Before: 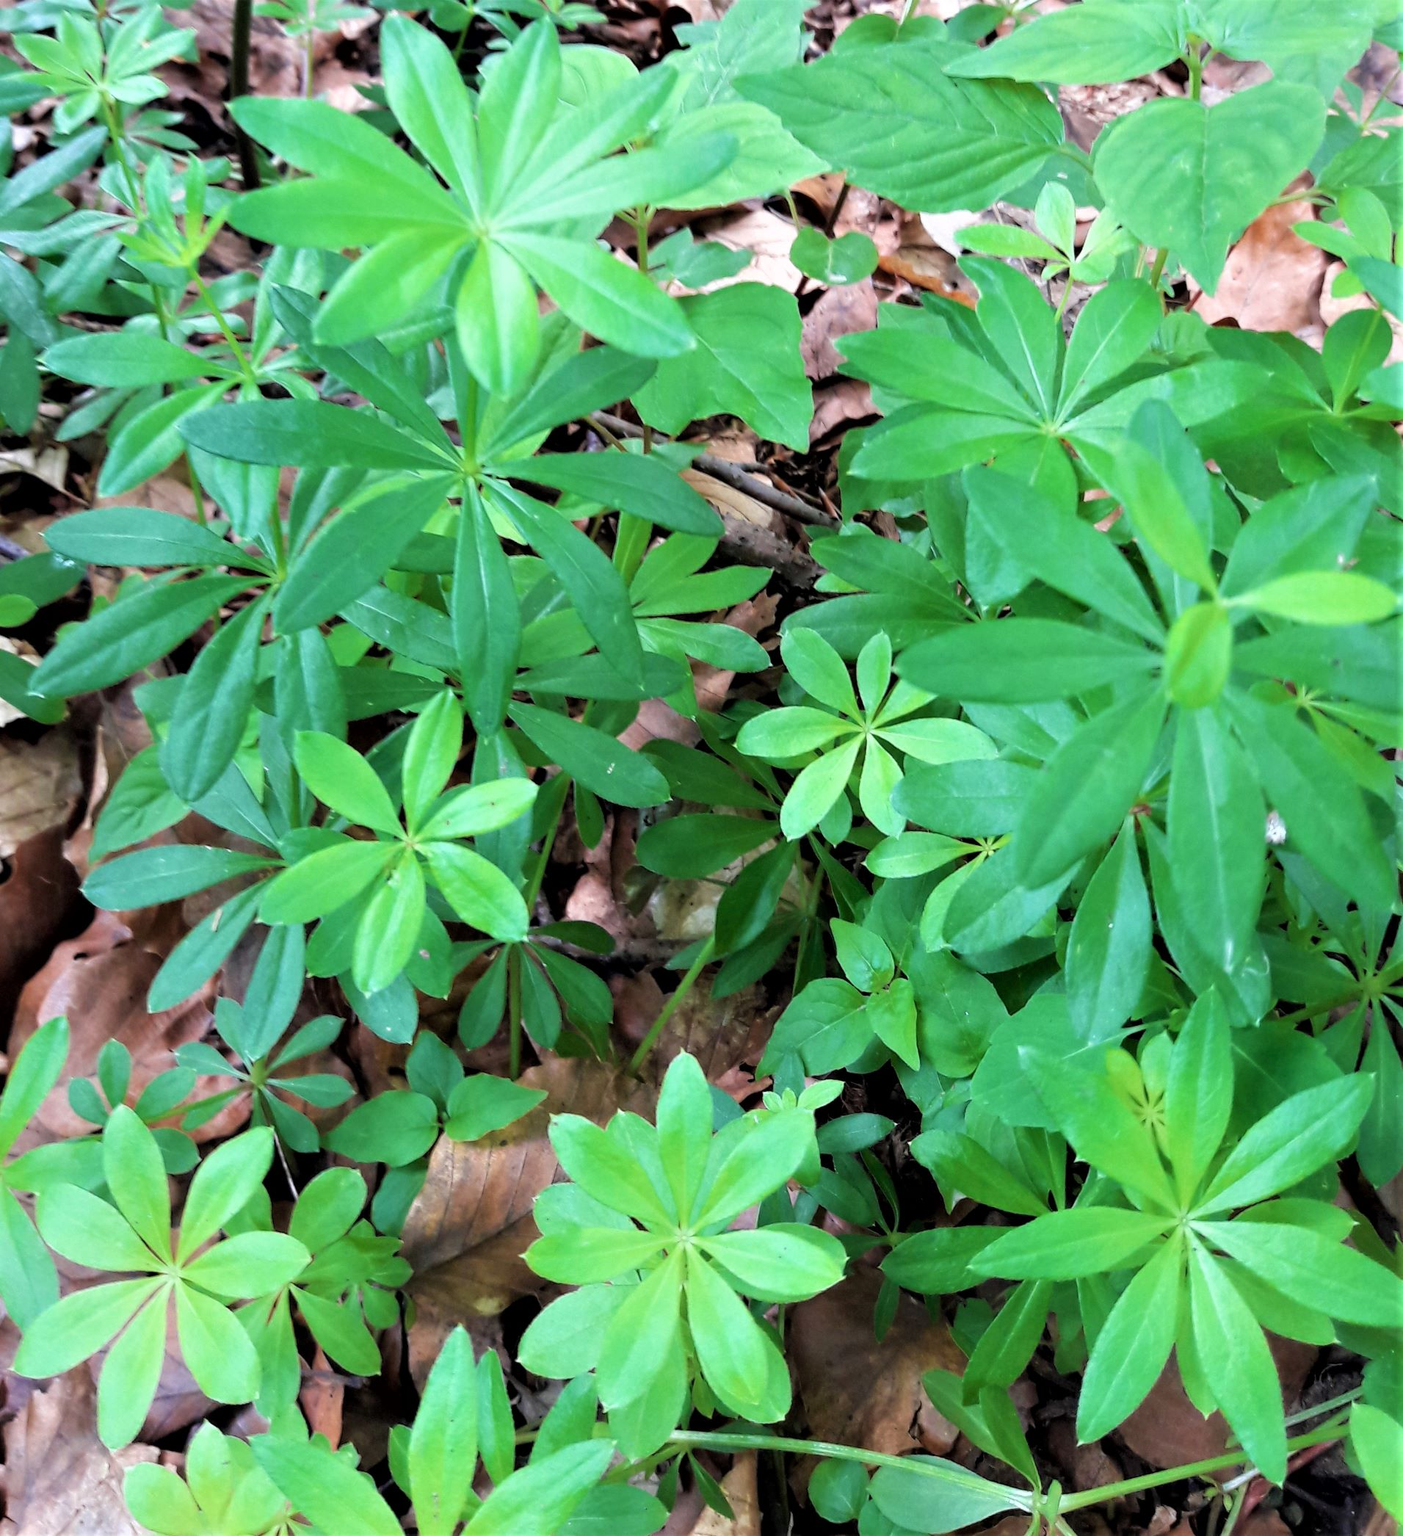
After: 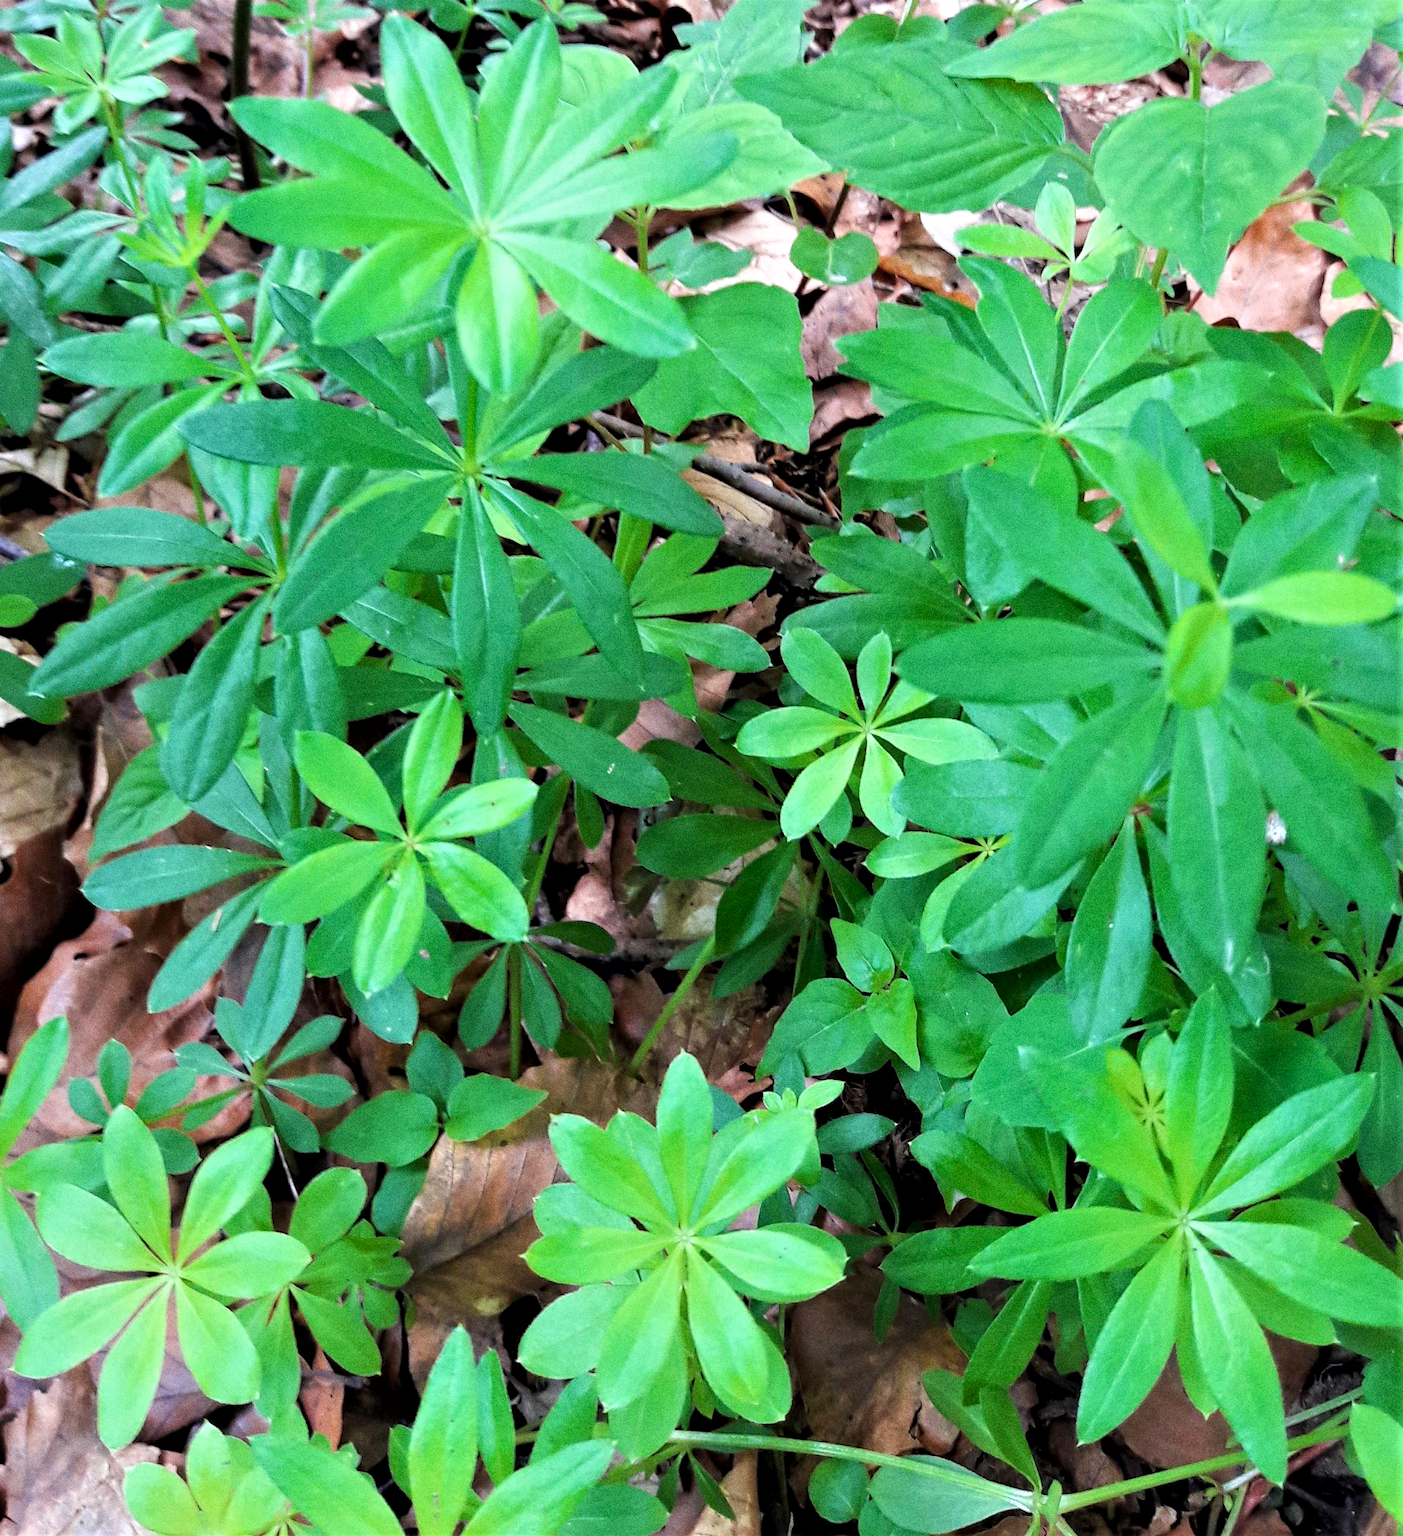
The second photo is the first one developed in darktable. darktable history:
grain: coarseness 0.09 ISO, strength 40%
local contrast: mode bilateral grid, contrast 28, coarseness 16, detail 115%, midtone range 0.2
color balance rgb: perceptual saturation grading › global saturation 10%
